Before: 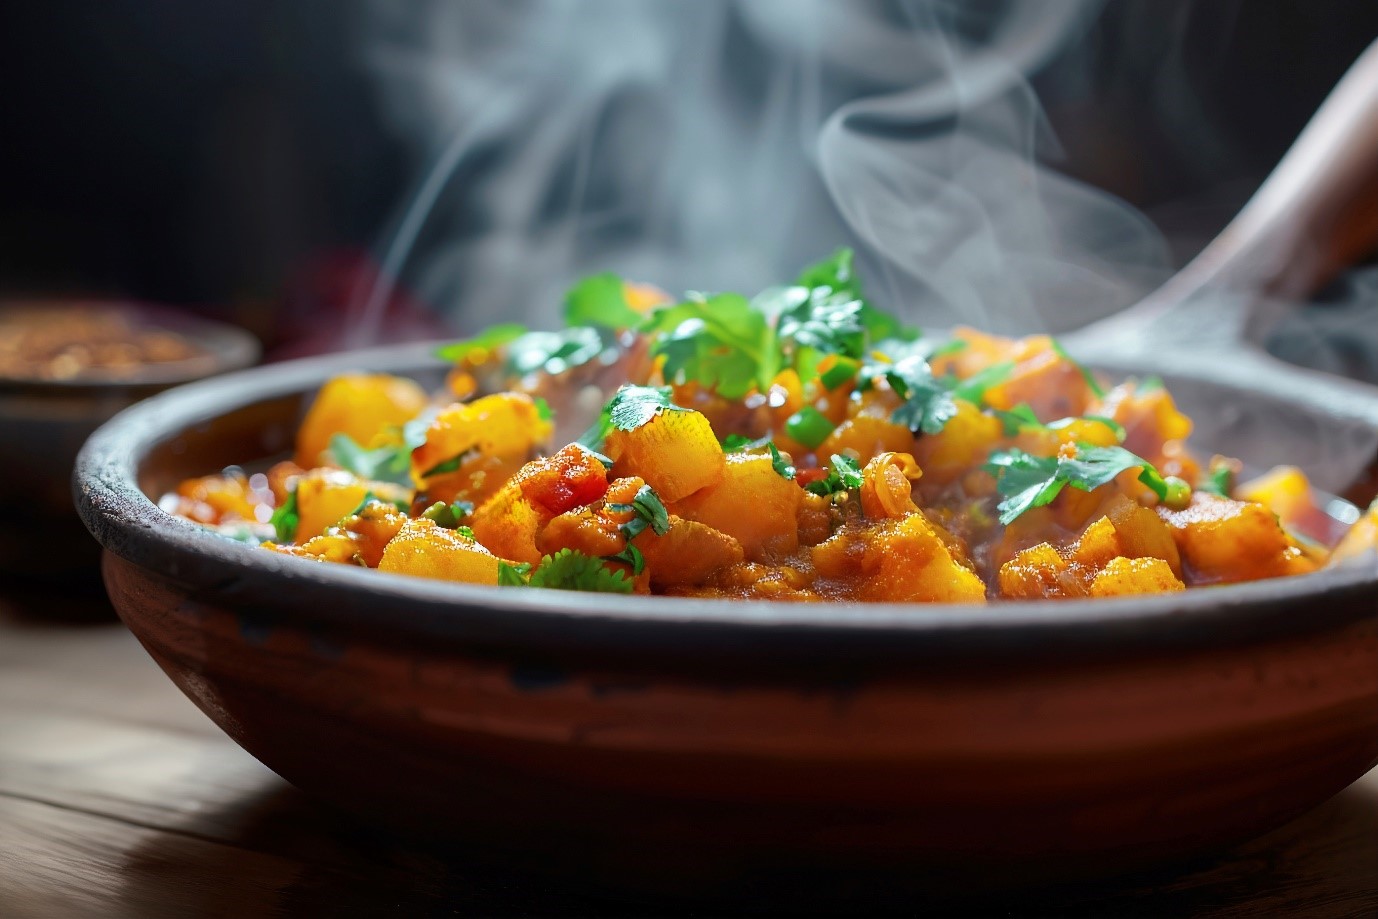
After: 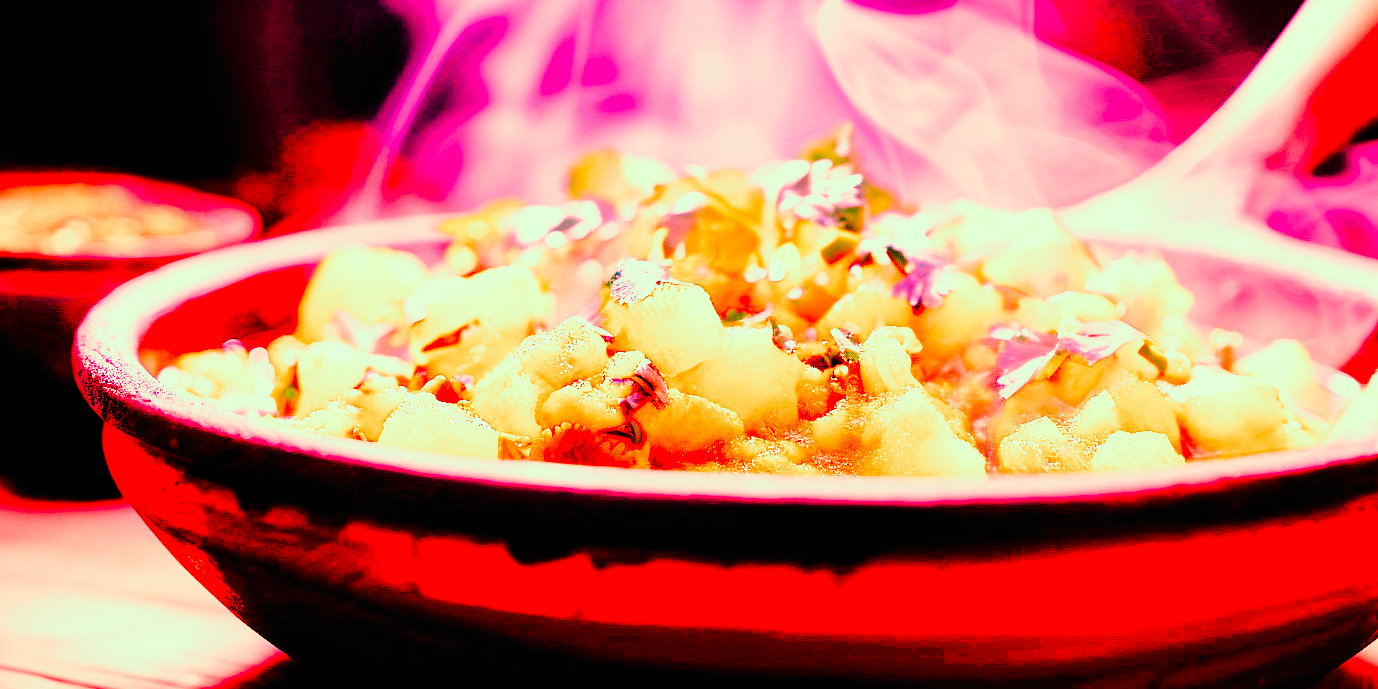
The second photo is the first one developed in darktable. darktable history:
crop: top 13.819%, bottom 11.169%
white balance: red 4.26, blue 1.802
color correction: highlights a* -10.77, highlights b* 9.8, saturation 1.72
filmic rgb: black relative exposure -2.85 EV, white relative exposure 4.56 EV, hardness 1.77, contrast 1.25, preserve chrominance no, color science v5 (2021)
